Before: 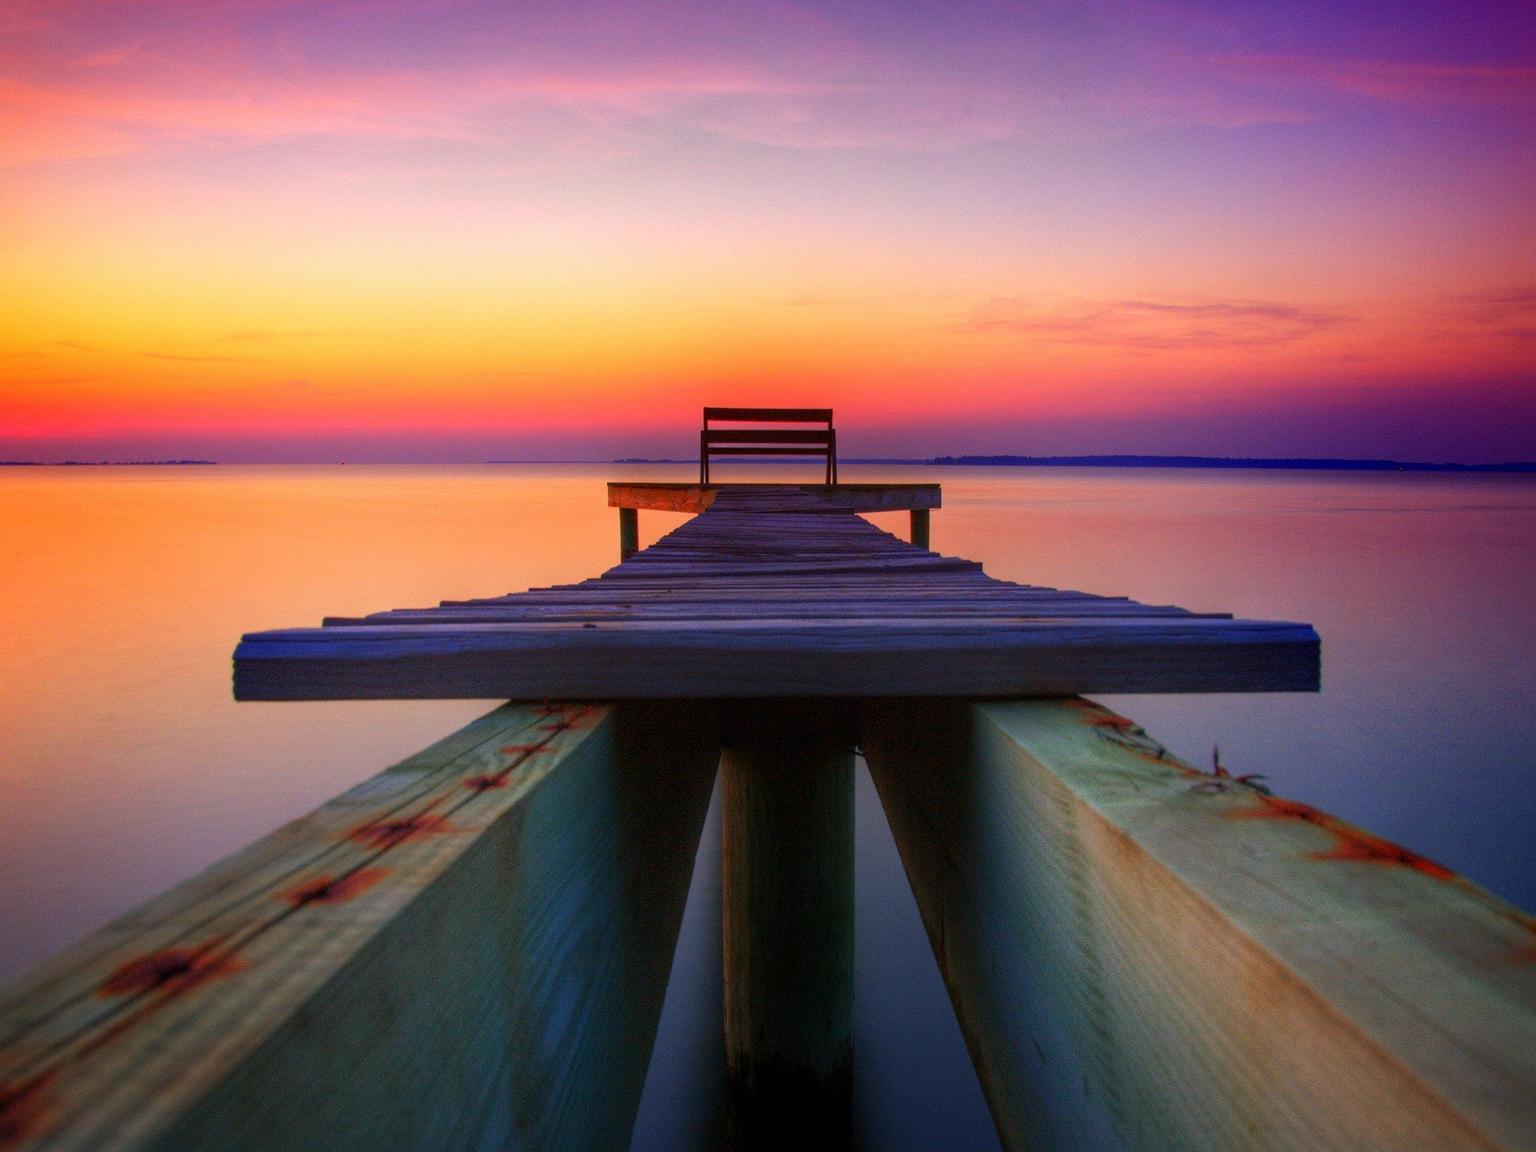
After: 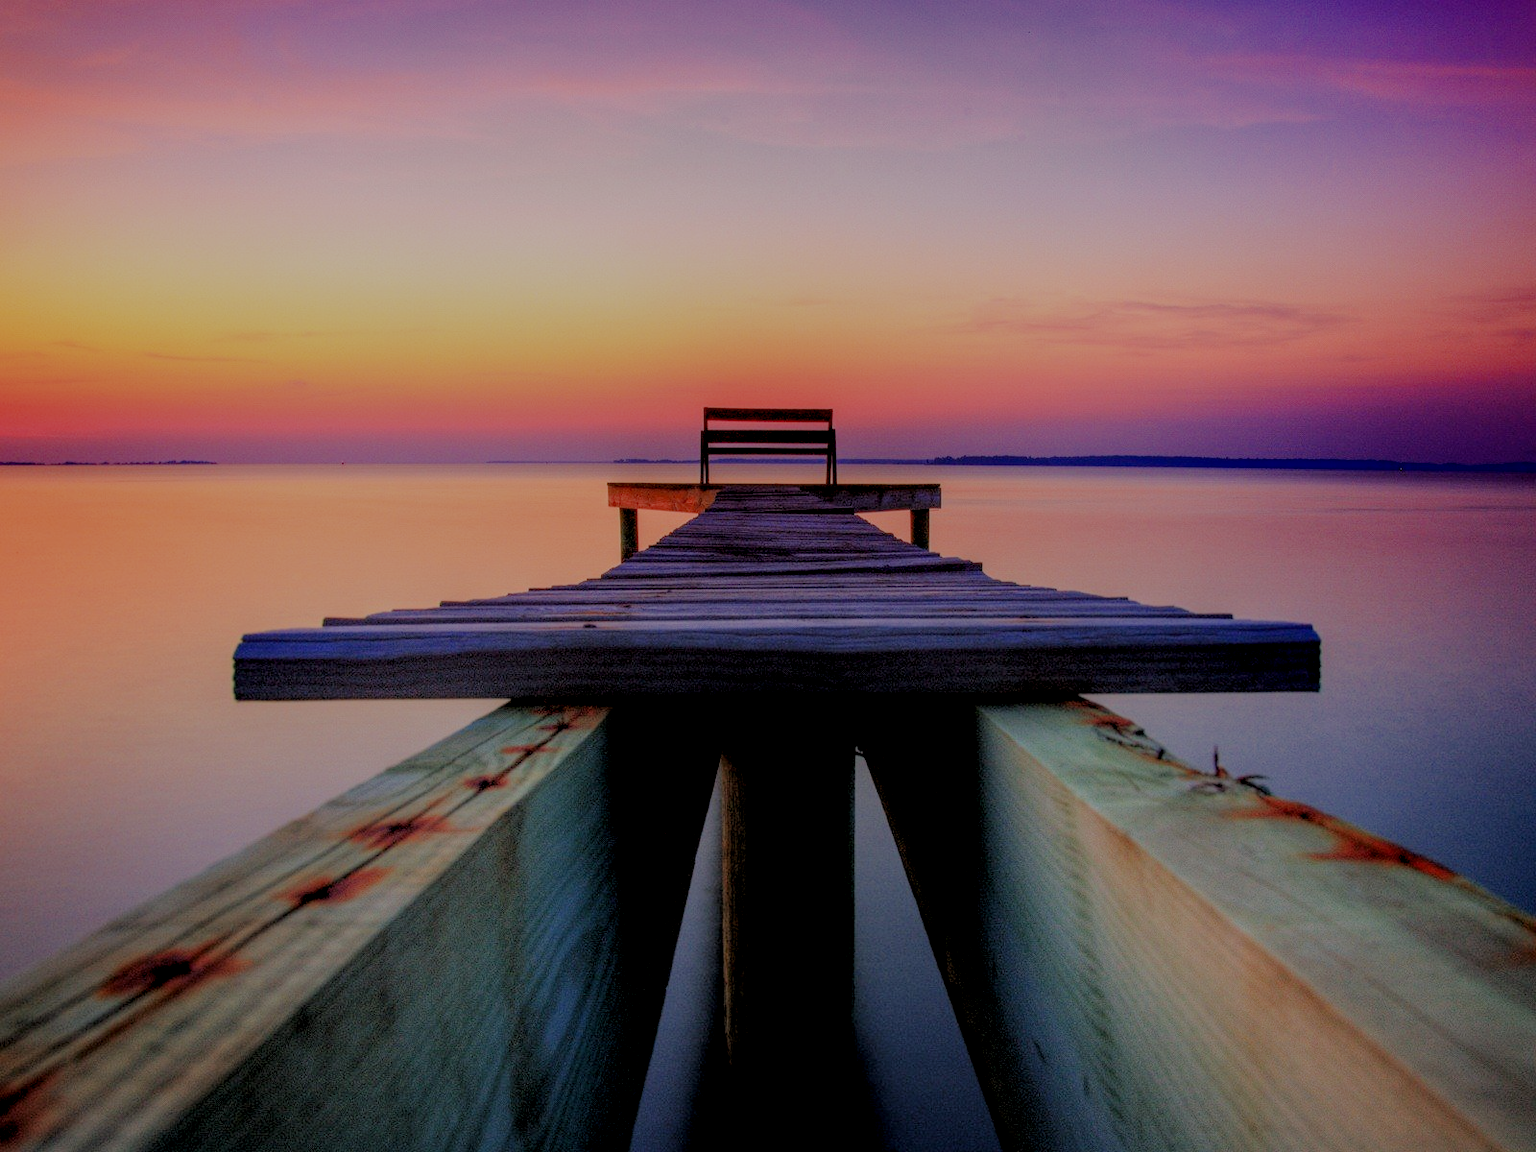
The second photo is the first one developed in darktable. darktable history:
local contrast: detail 130%
filmic rgb: black relative exposure -4.46 EV, white relative exposure 6.6 EV, threshold 3 EV, hardness 1.88, contrast 0.507, enable highlight reconstruction true
